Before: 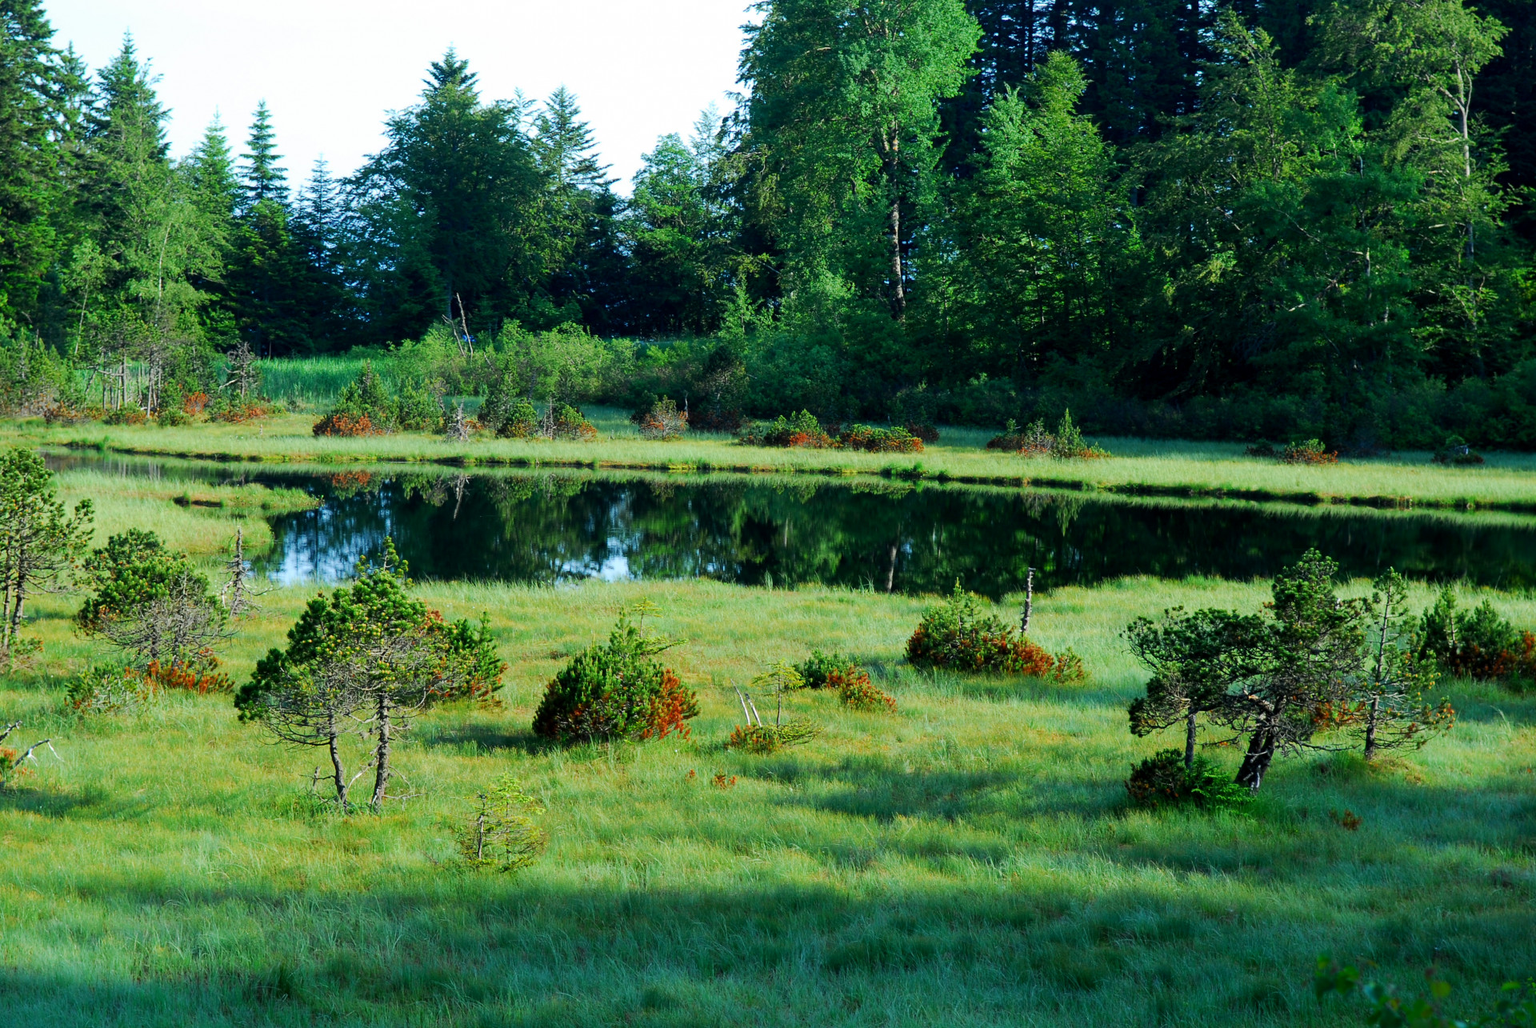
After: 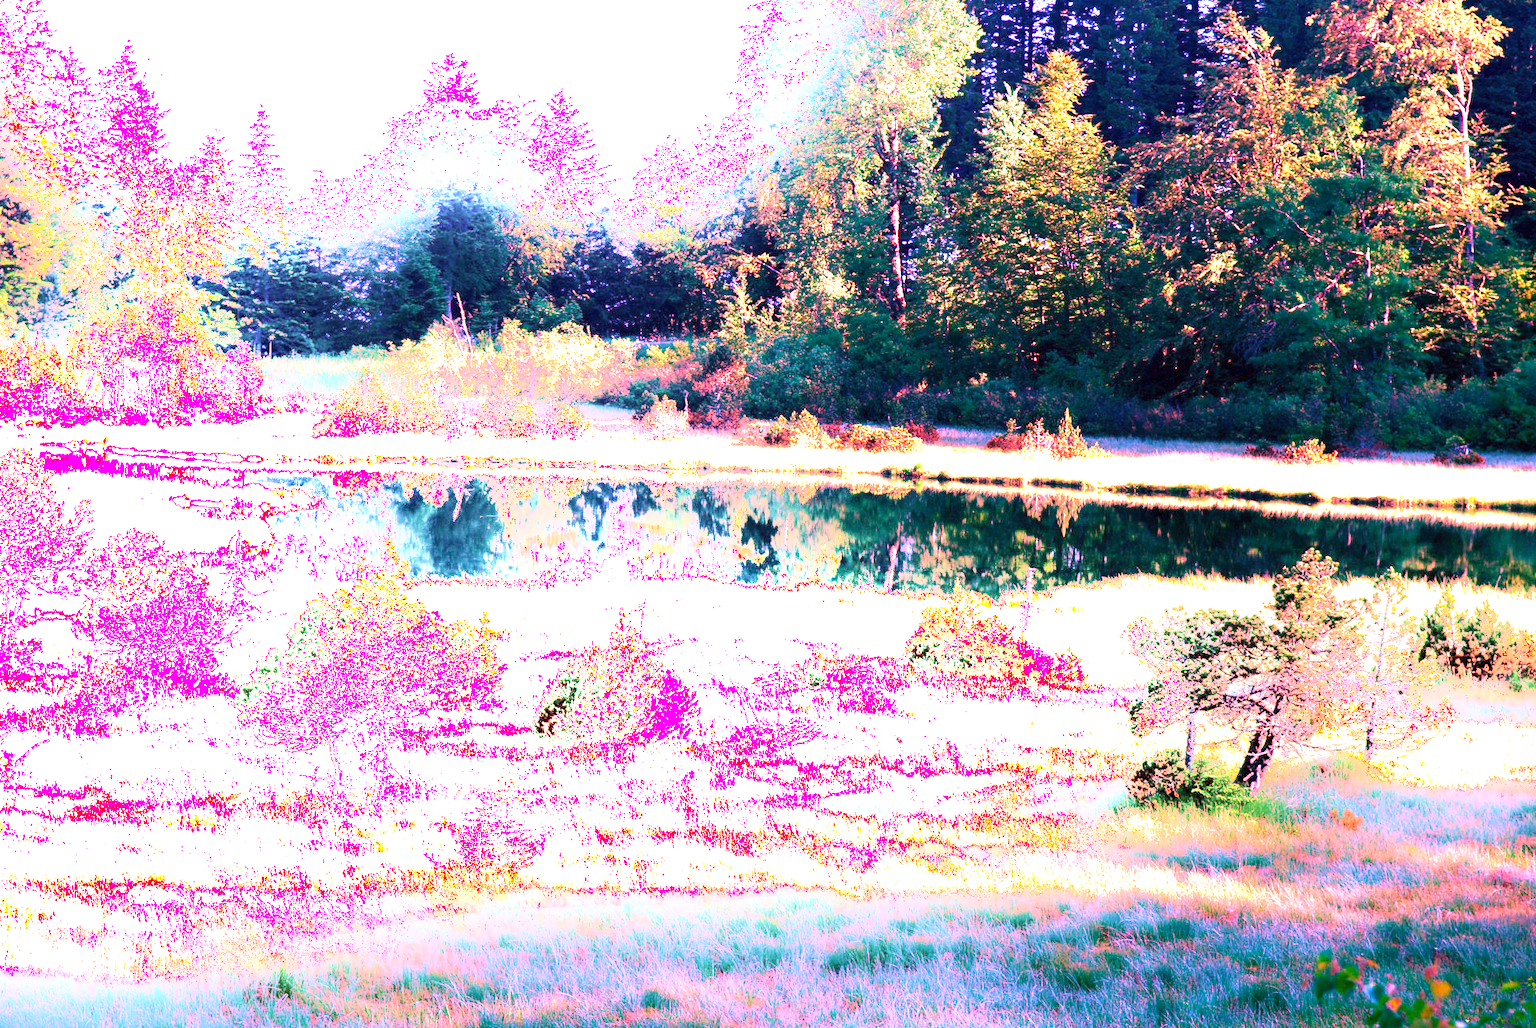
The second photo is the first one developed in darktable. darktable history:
white balance: red 4.26, blue 1.802
velvia: strength 40%
shadows and highlights: highlights 70.7, soften with gaussian
exposure: black level correction 0, exposure 1.379 EV, compensate exposure bias true, compensate highlight preservation false
